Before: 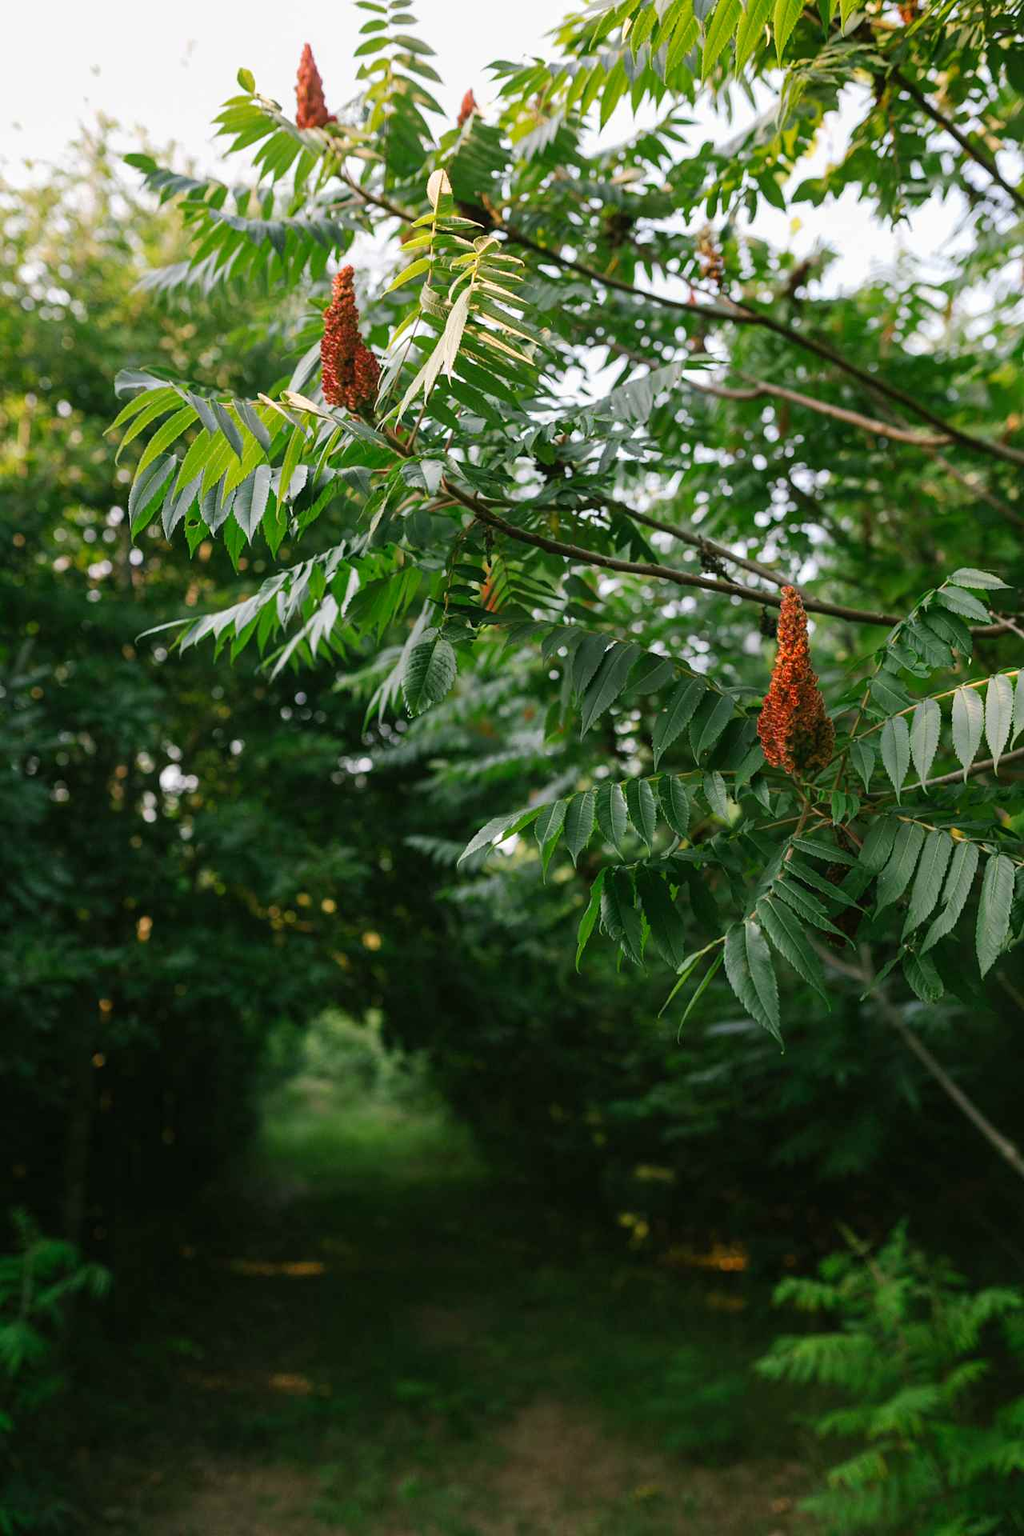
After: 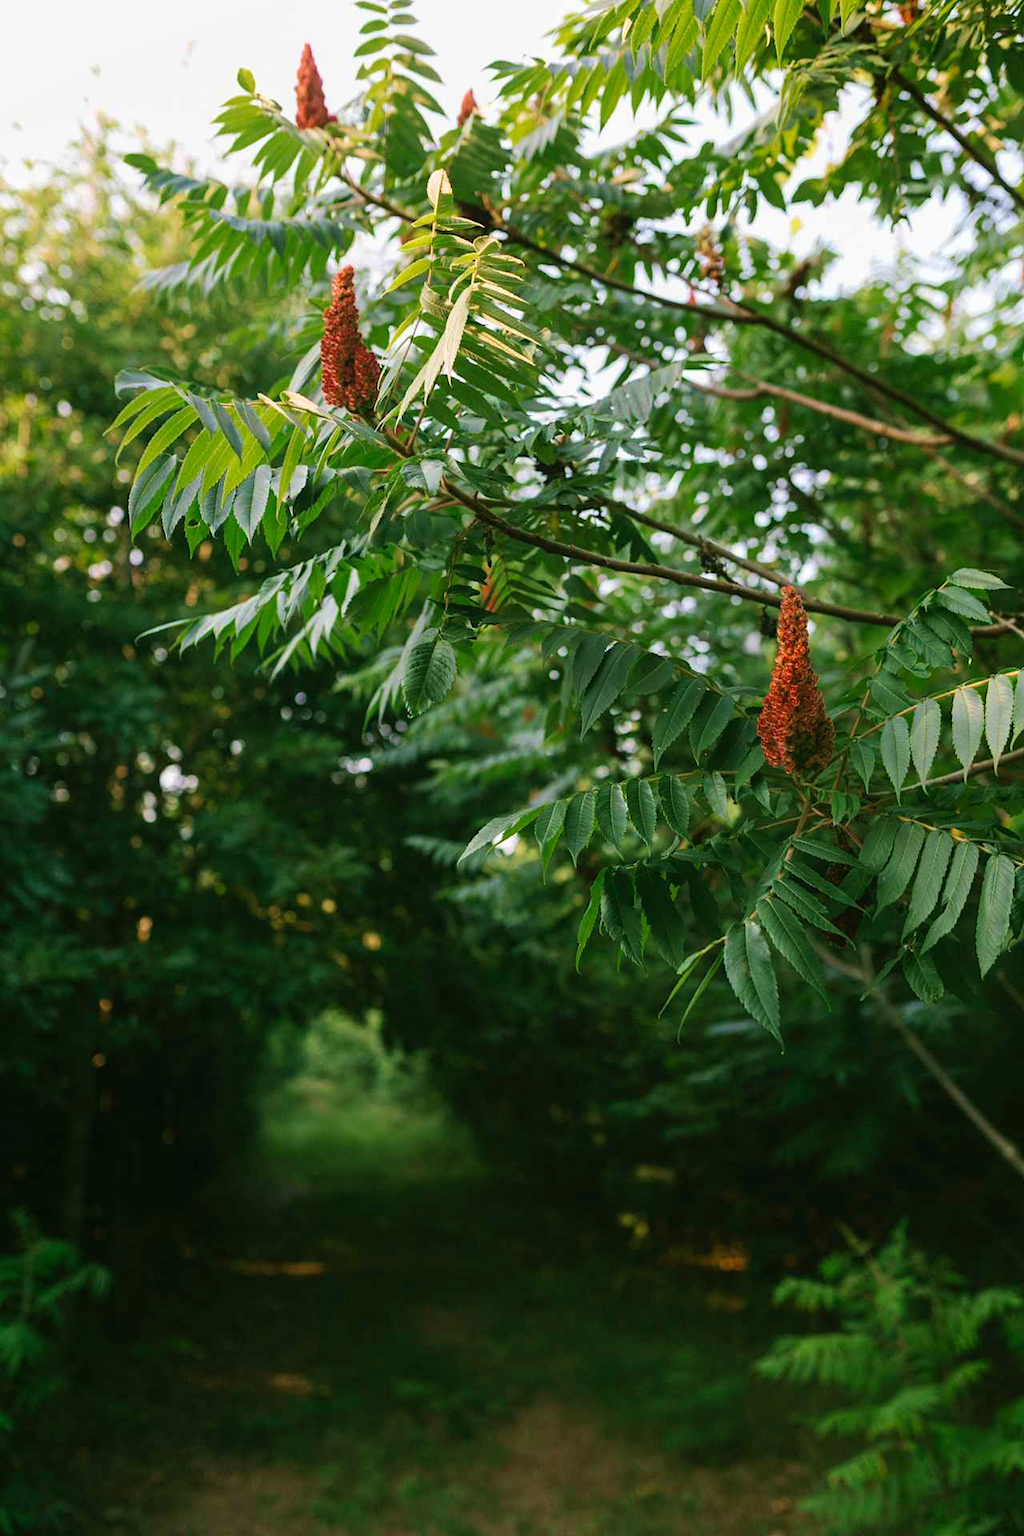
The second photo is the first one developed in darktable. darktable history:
velvia: strength 45%
local contrast: mode bilateral grid, contrast 100, coarseness 100, detail 94%, midtone range 0.2
